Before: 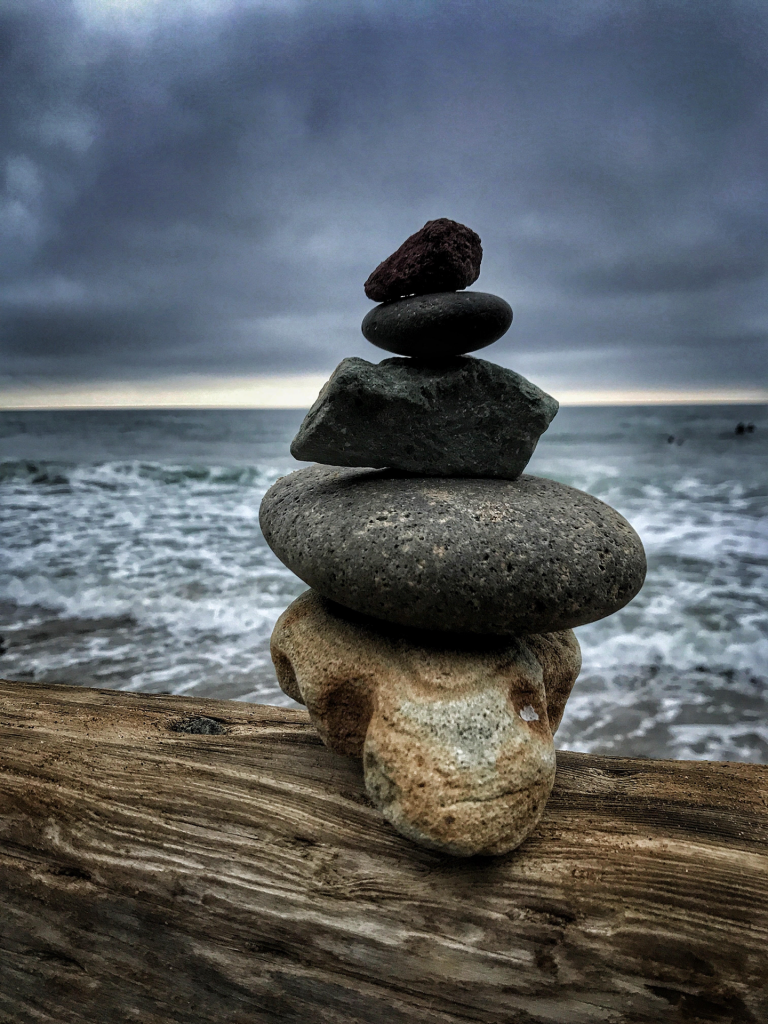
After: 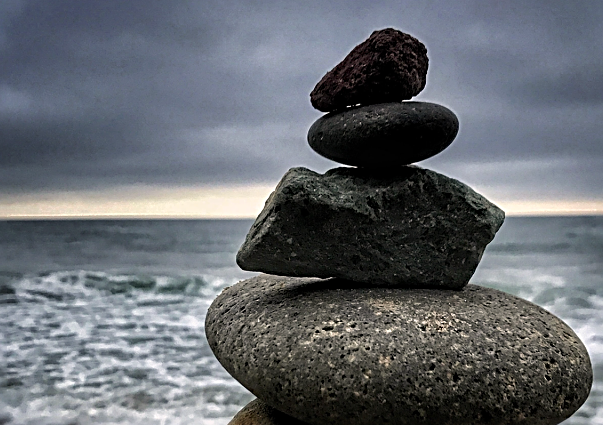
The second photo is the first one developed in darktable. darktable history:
sharpen: radius 2.626, amount 0.693
crop: left 7.085%, top 18.631%, right 14.395%, bottom 39.807%
color correction: highlights a* 3.91, highlights b* 5.08
